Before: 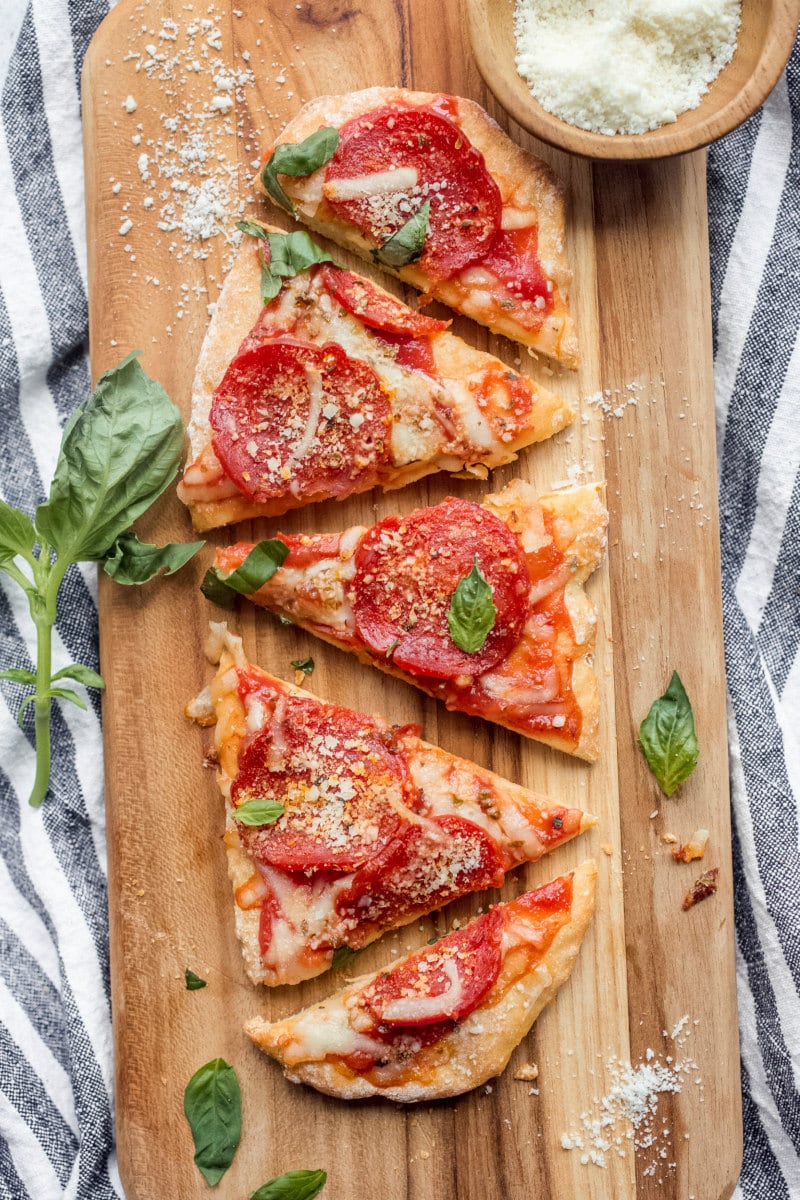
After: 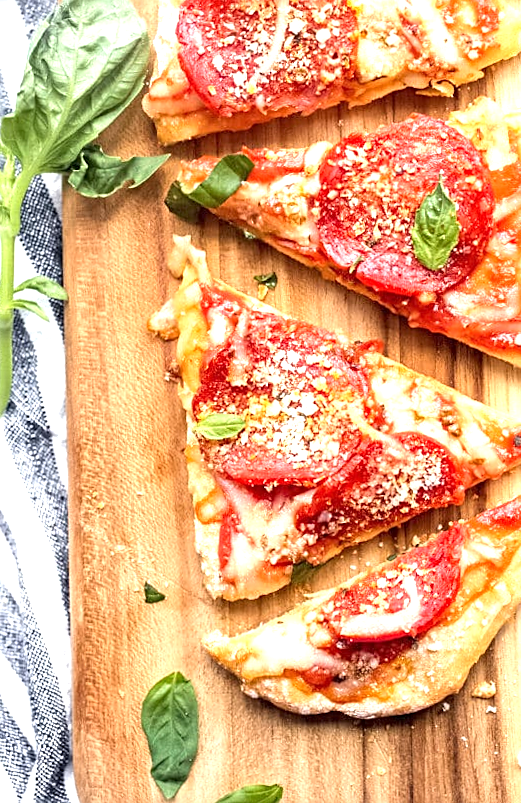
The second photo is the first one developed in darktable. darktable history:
crop and rotate: angle -0.774°, left 3.631%, top 31.681%, right 29.808%
sharpen: on, module defaults
exposure: black level correction 0, exposure 1.2 EV, compensate highlight preservation false
